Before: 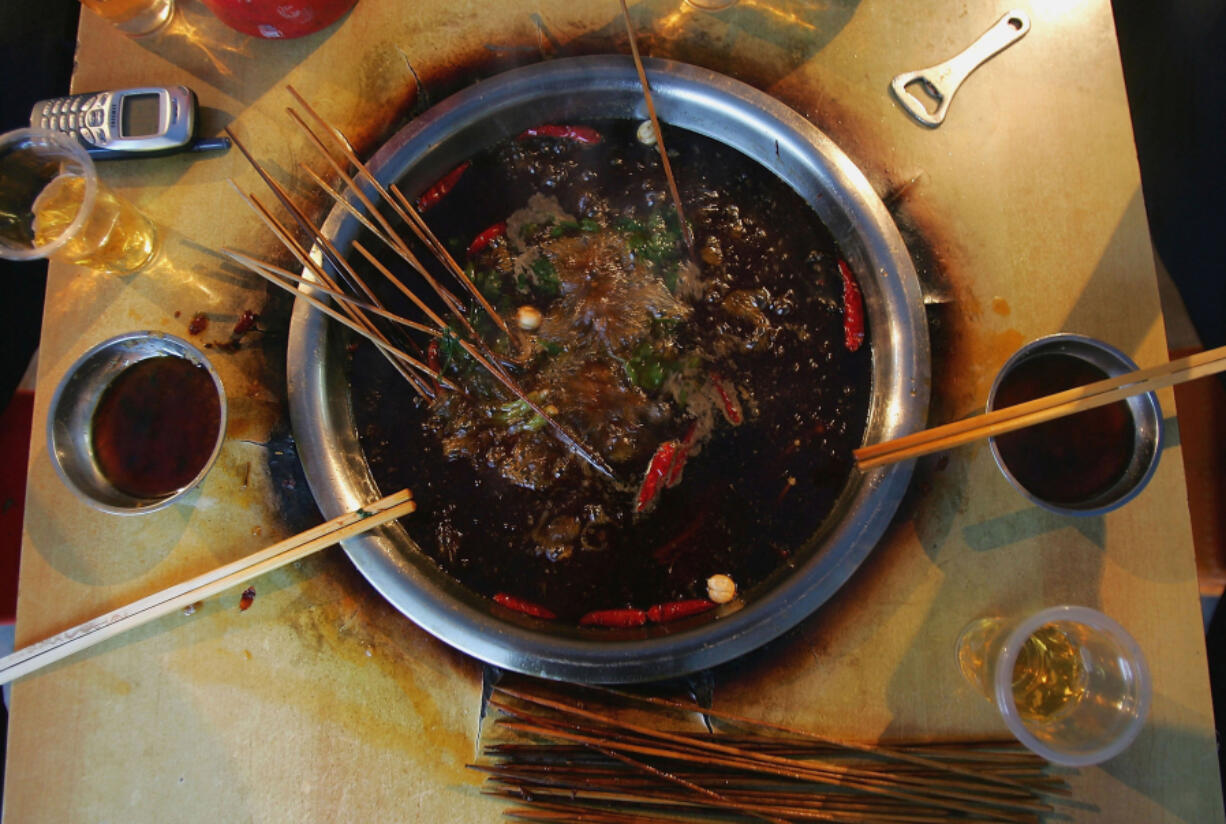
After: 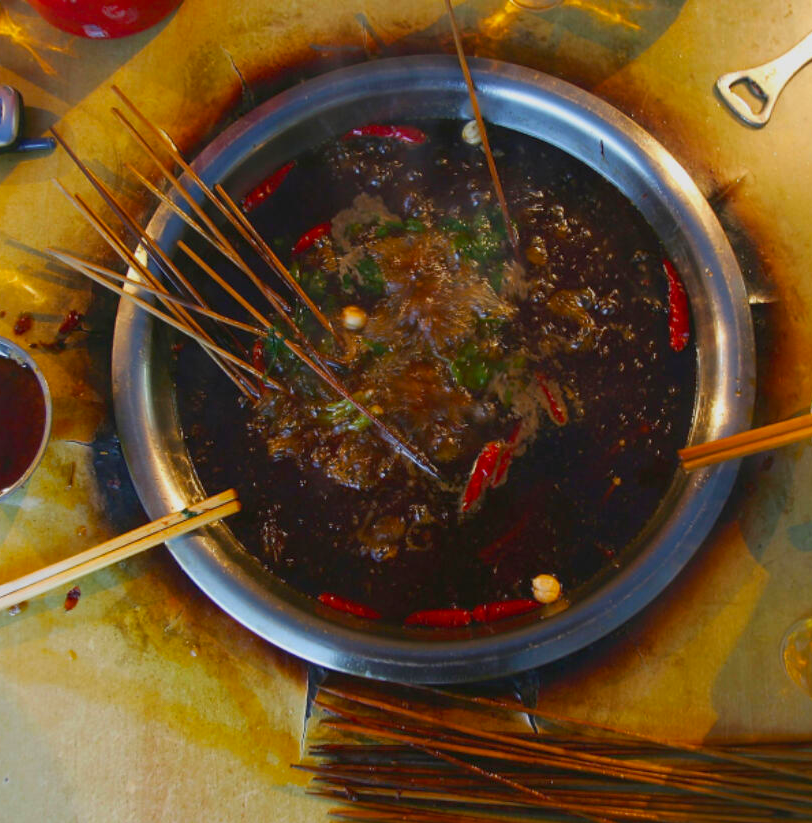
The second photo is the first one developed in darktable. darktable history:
color balance rgb: perceptual saturation grading › global saturation 29.546%, perceptual brilliance grading › global brilliance 14.332%, perceptual brilliance grading › shadows -34.433%, contrast -29.943%
crop and rotate: left 14.333%, right 19.375%
